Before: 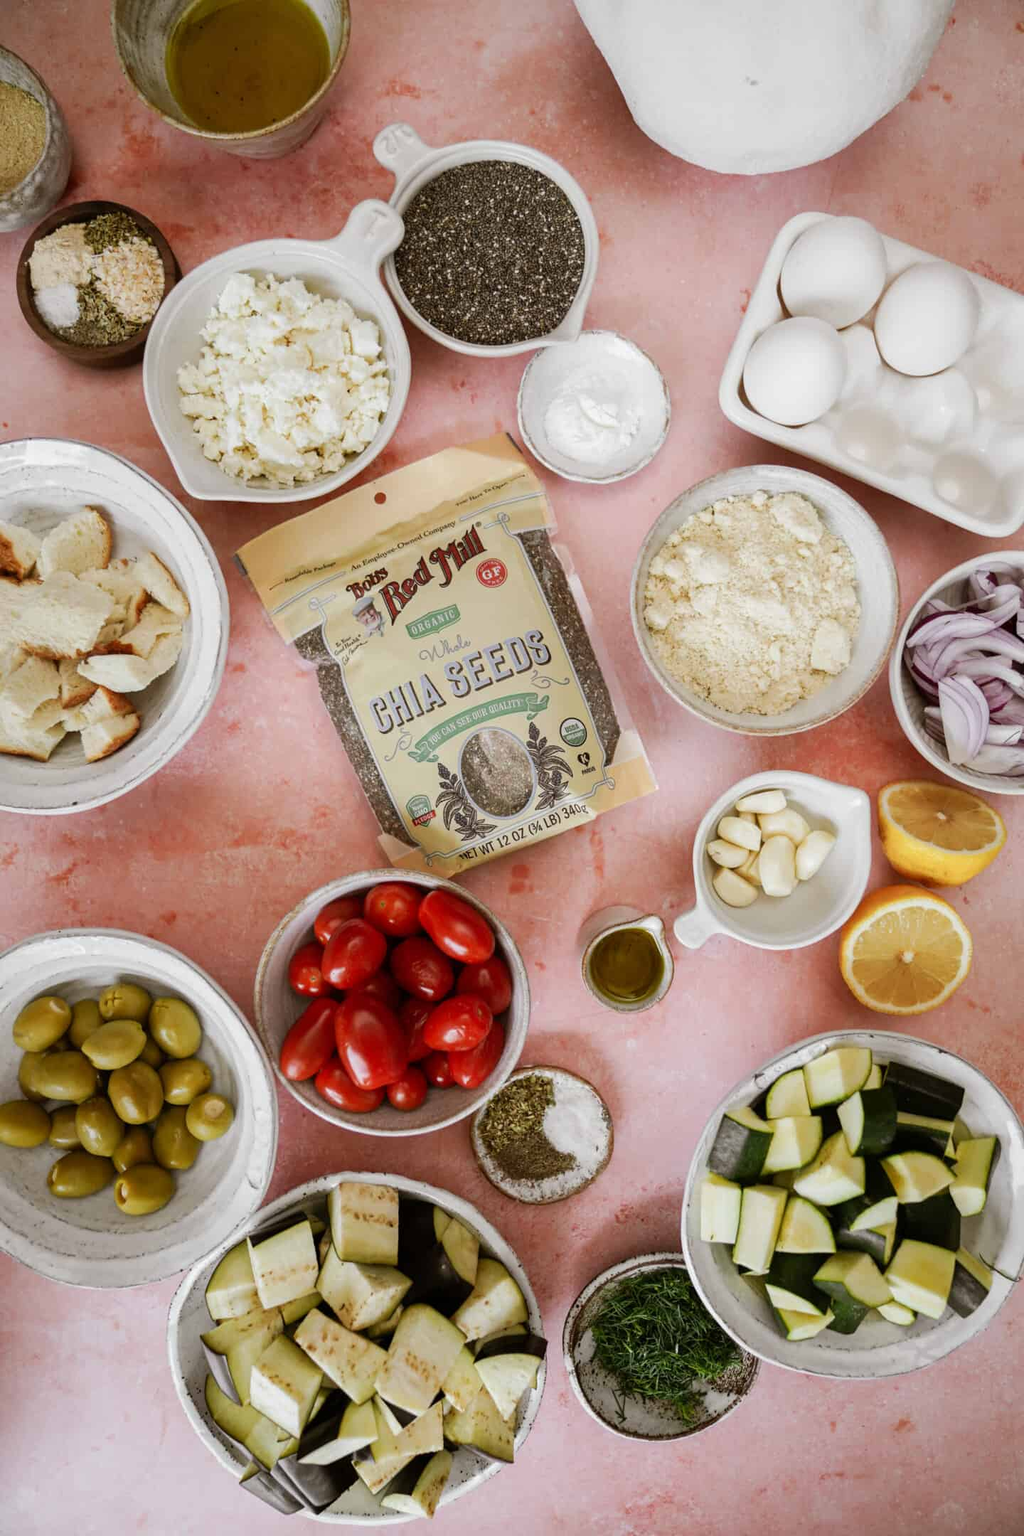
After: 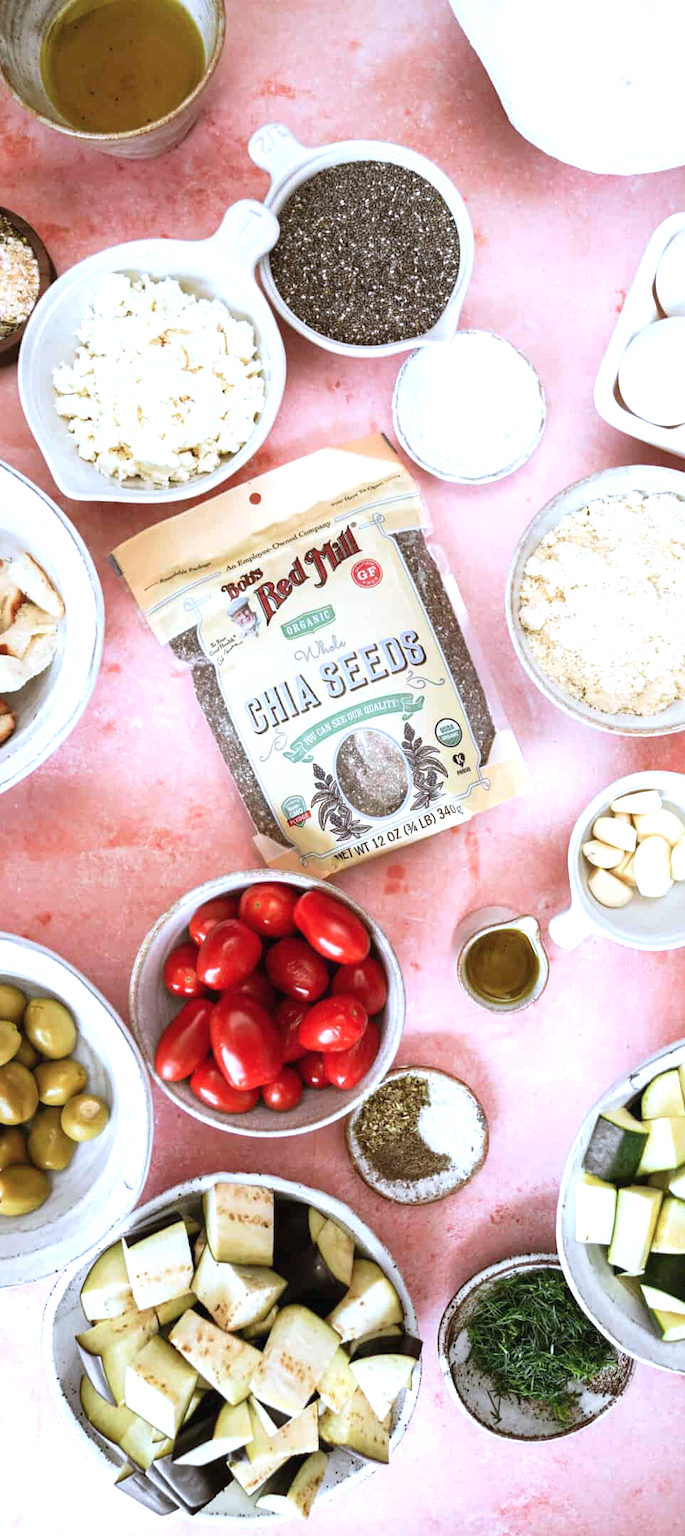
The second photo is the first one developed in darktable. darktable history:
exposure: black level correction -0.001, exposure 0.903 EV, compensate highlight preservation false
crop and rotate: left 12.28%, right 20.755%
color correction: highlights a* -2.35, highlights b* -18.47
